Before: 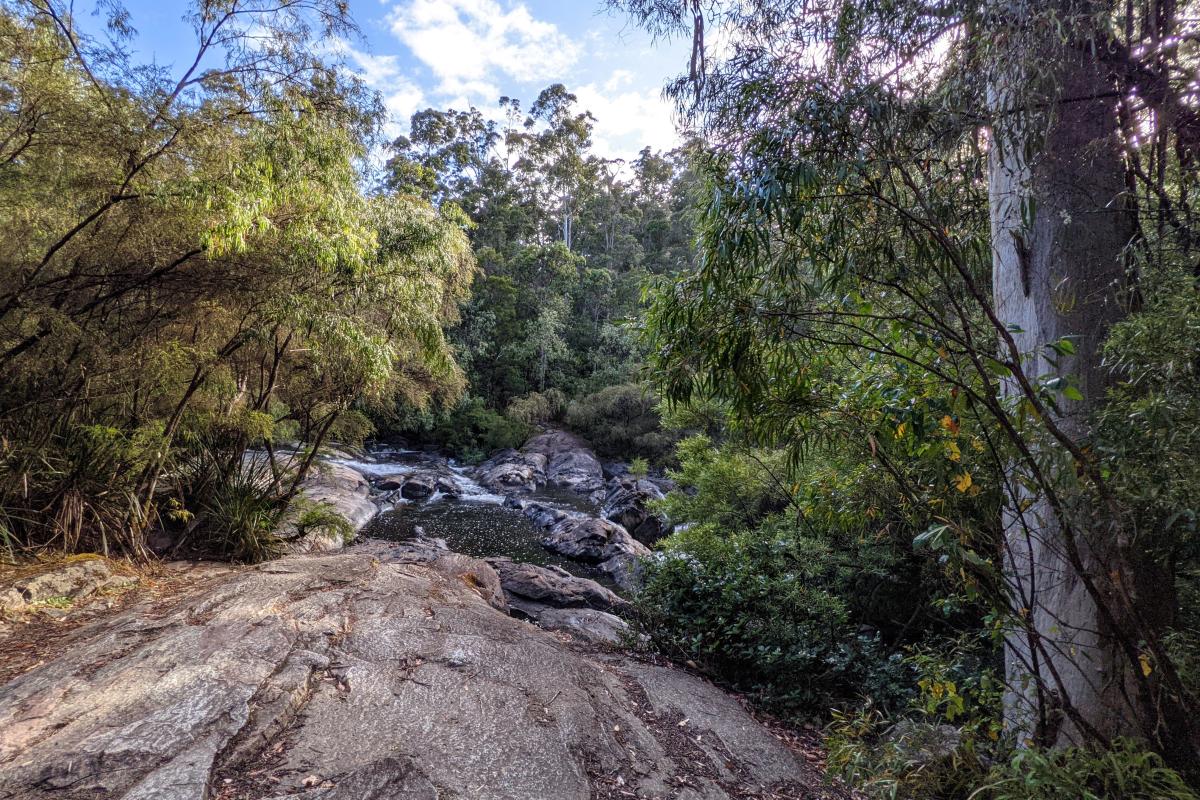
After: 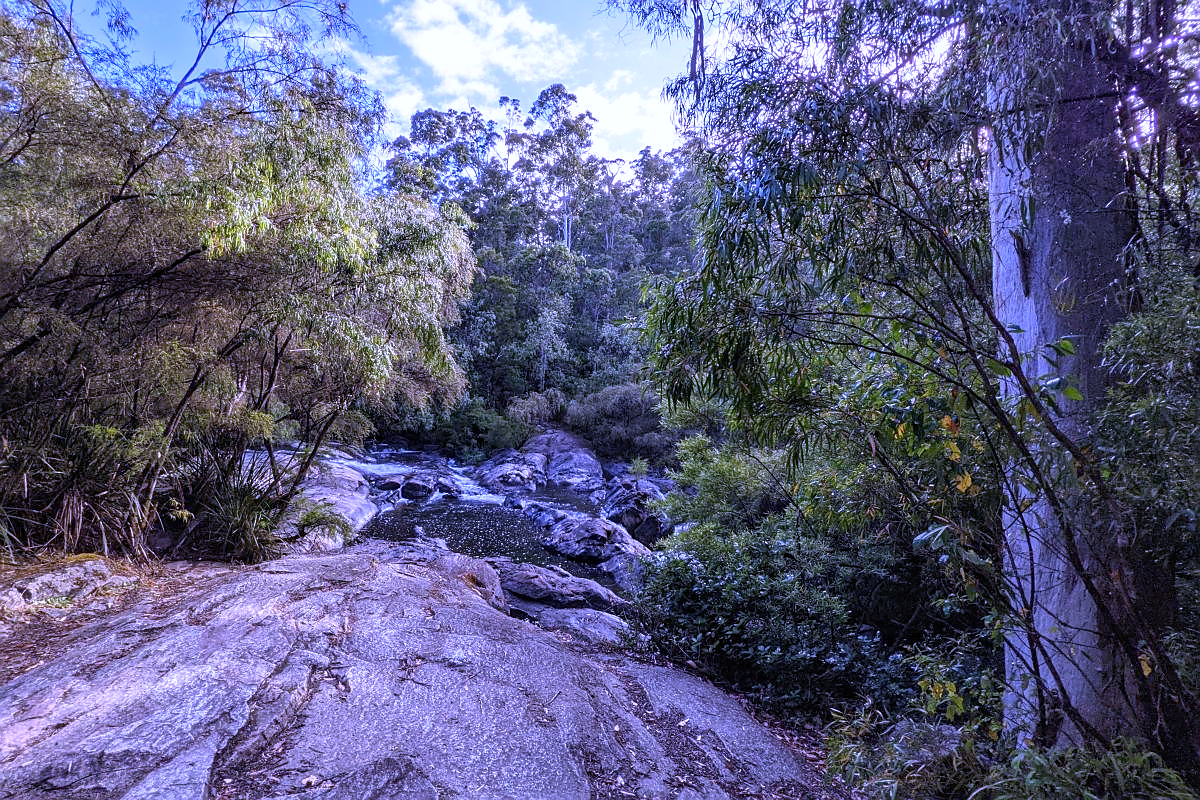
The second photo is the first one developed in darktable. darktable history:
white balance: red 0.98, blue 1.61
sharpen: radius 0.969, amount 0.604
tone equalizer: on, module defaults
